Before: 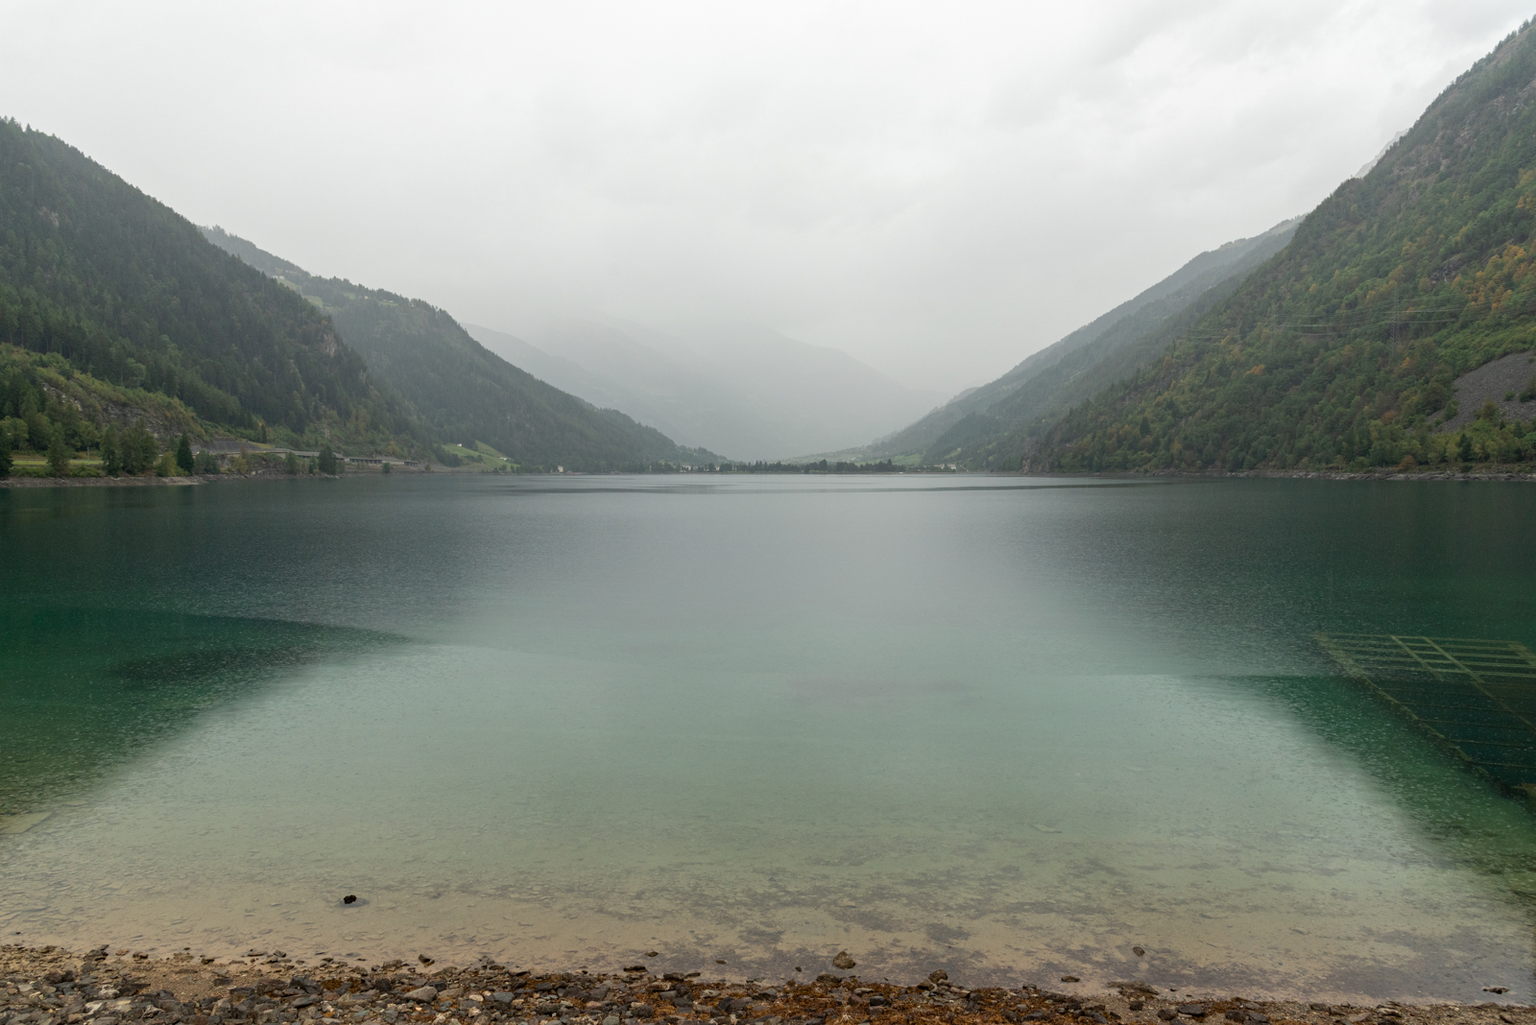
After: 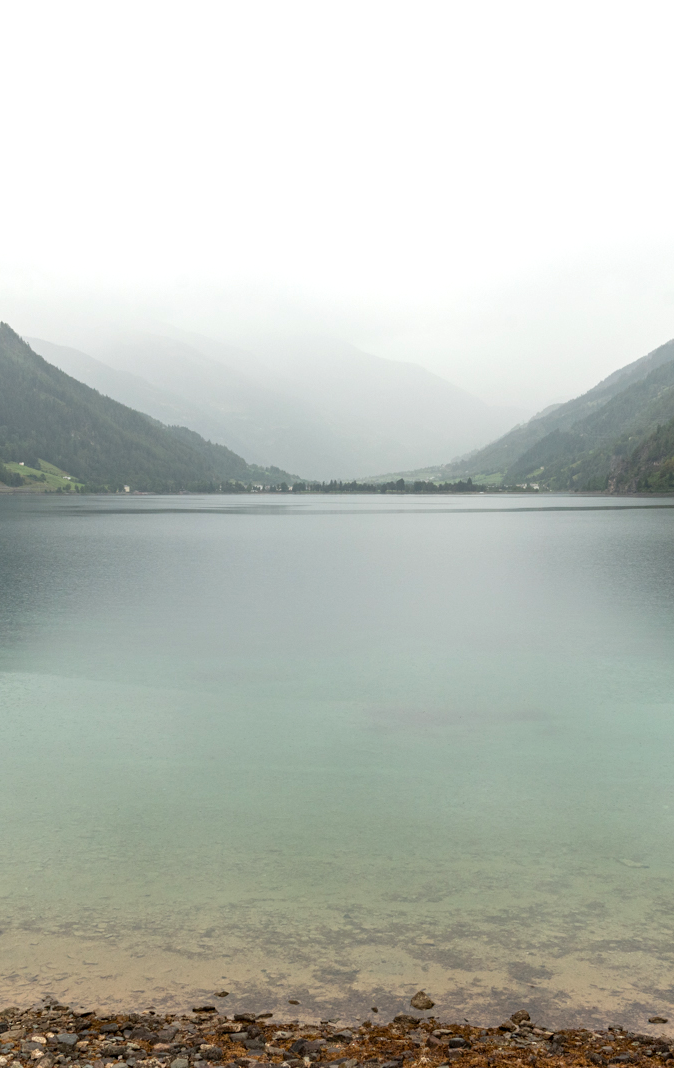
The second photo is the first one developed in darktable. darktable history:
exposure: black level correction 0.001, exposure 0.5 EV, compensate exposure bias true, compensate highlight preservation false
crop: left 28.583%, right 29.231%
